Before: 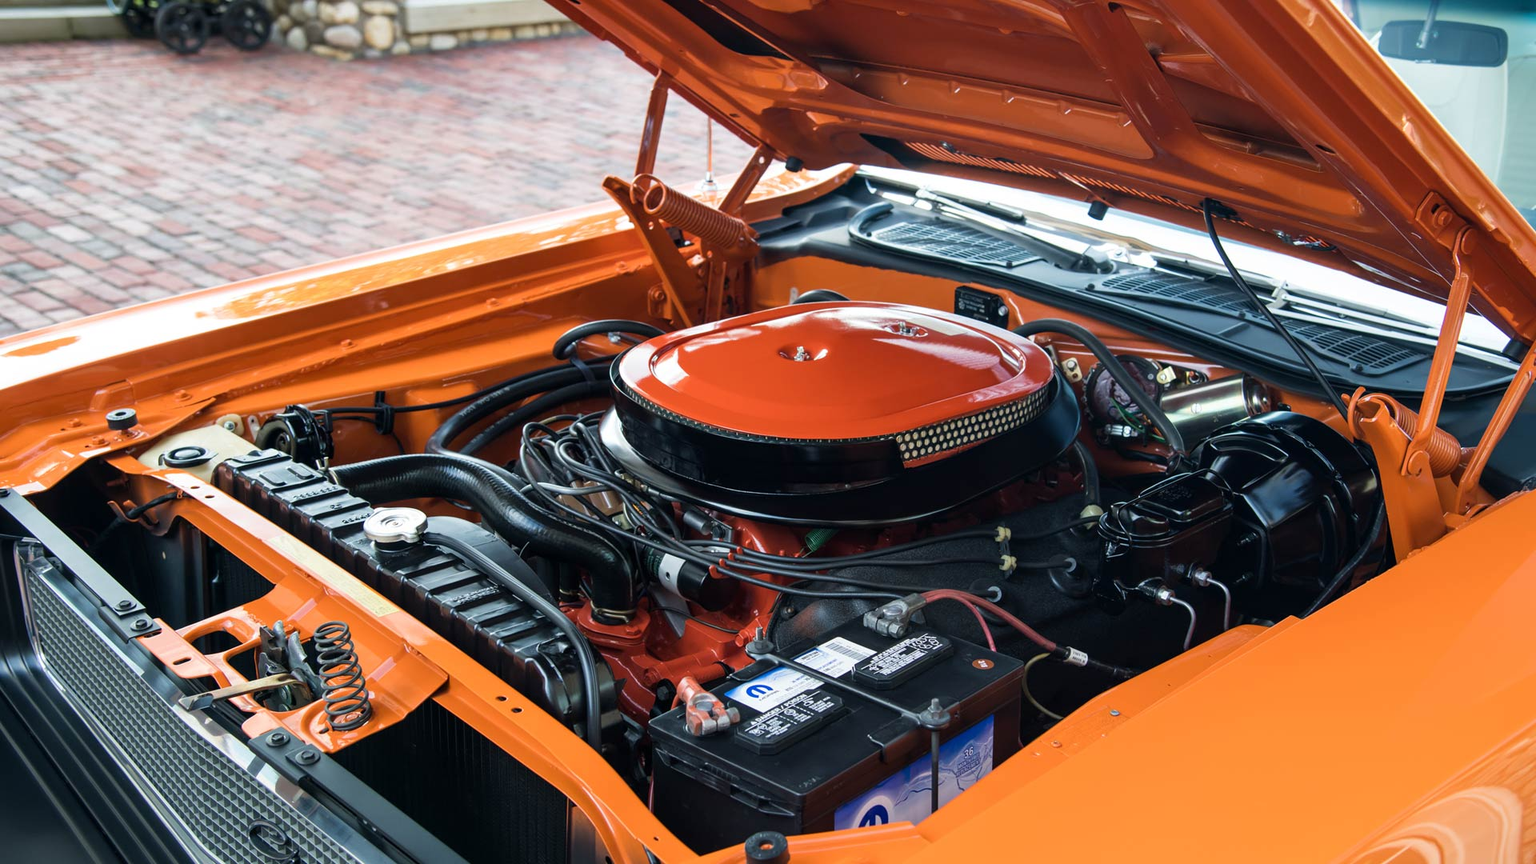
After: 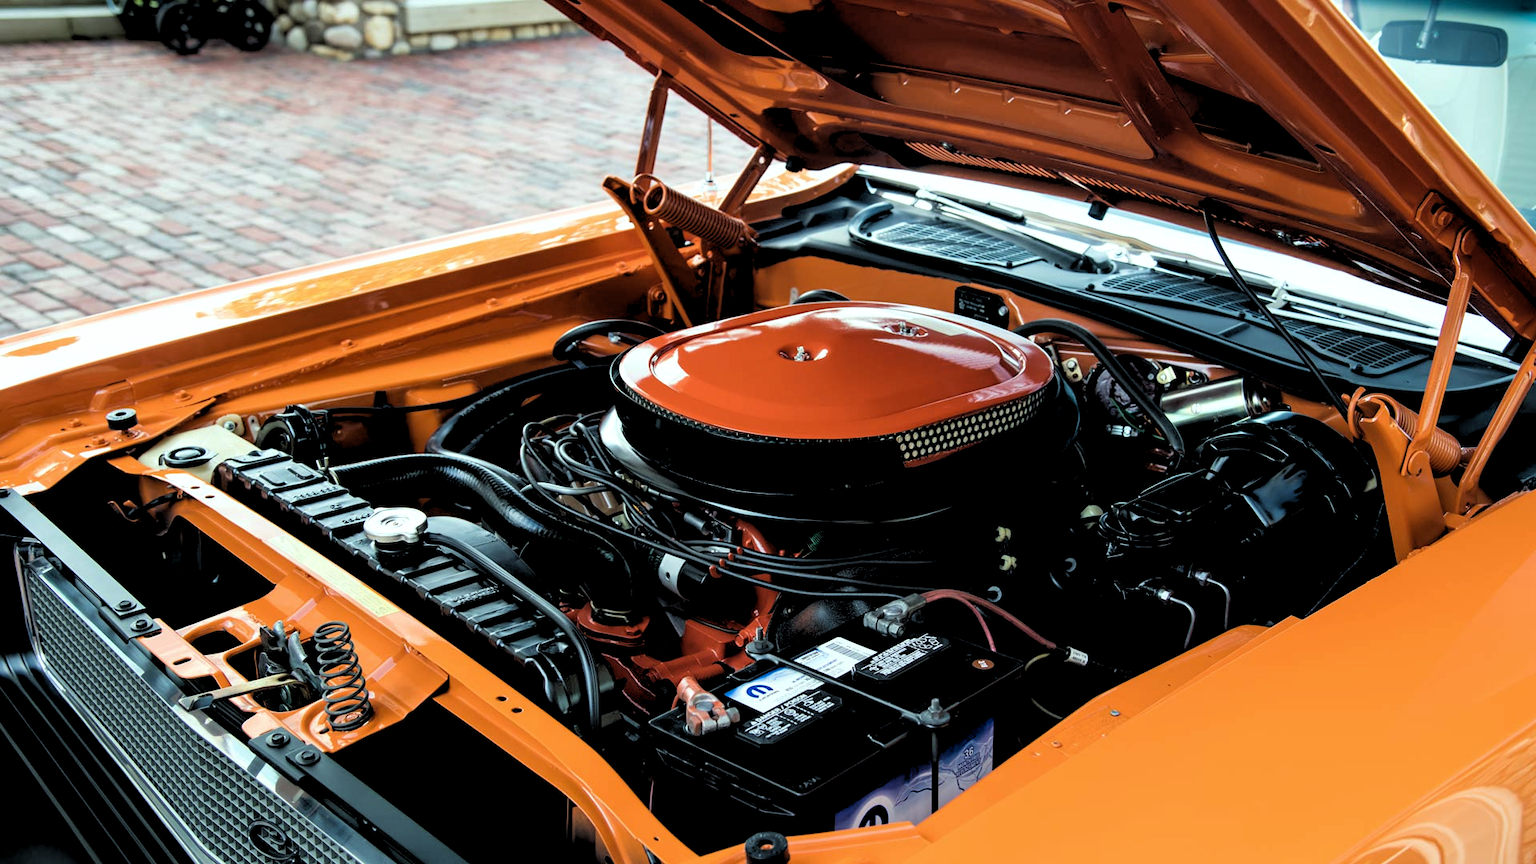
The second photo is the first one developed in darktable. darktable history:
color correction: highlights a* -6.69, highlights b* 0.49
rgb levels: levels [[0.034, 0.472, 0.904], [0, 0.5, 1], [0, 0.5, 1]]
